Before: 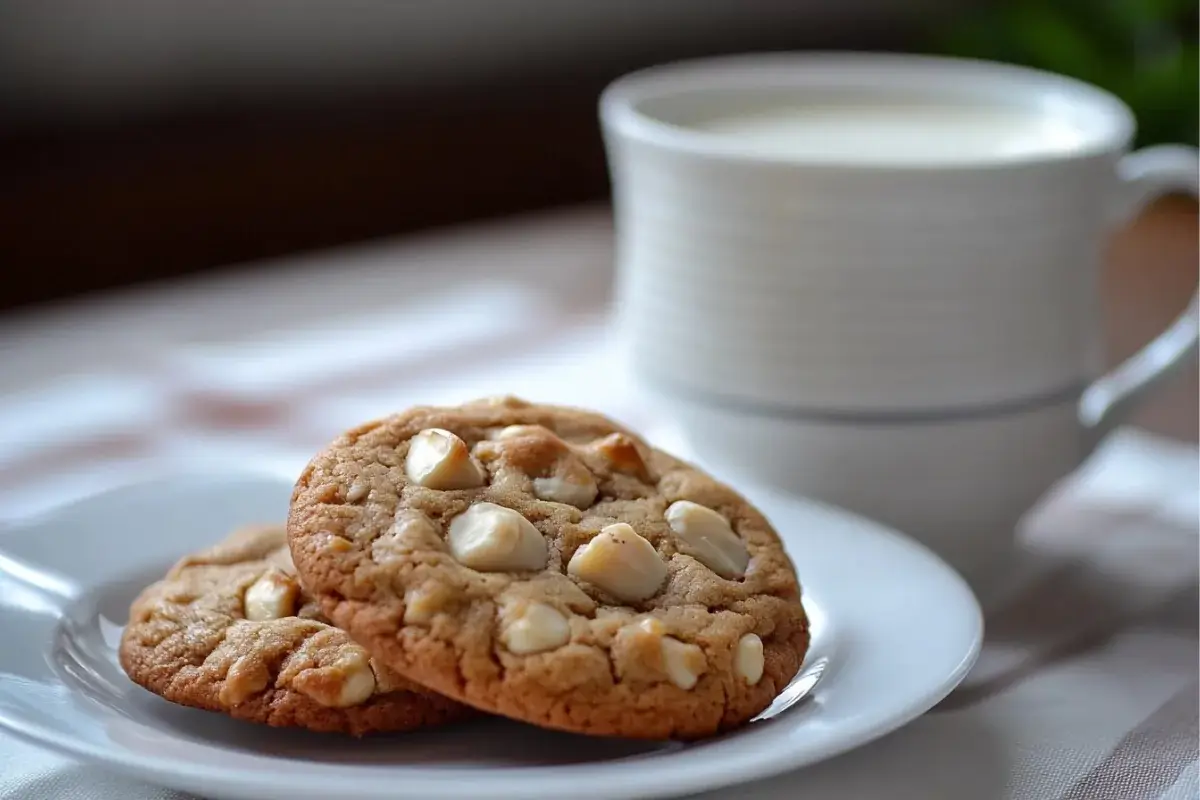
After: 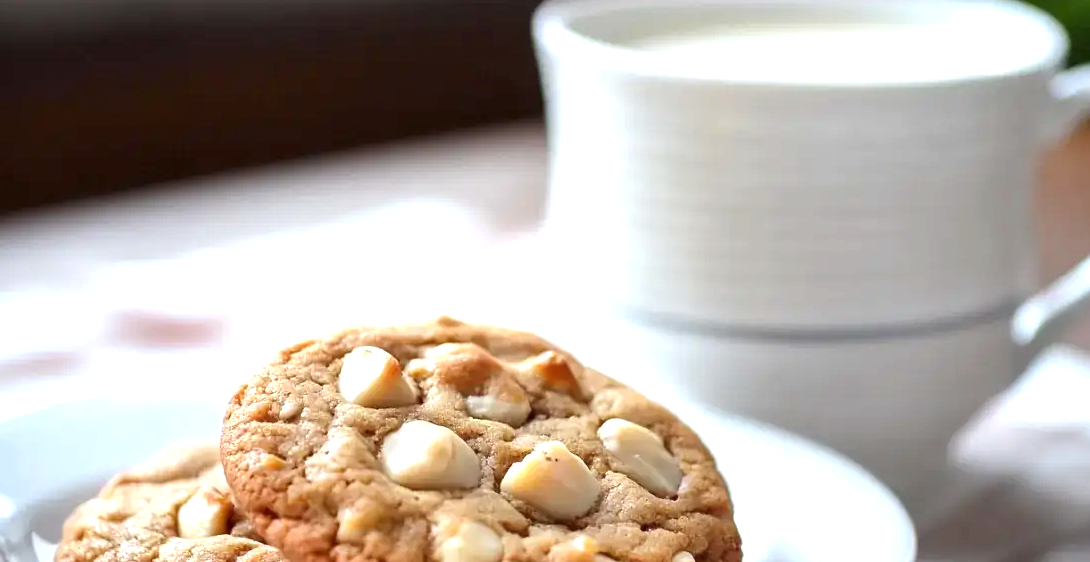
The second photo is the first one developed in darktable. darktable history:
exposure: black level correction 0, exposure 1.1 EV, compensate highlight preservation false
crop: left 5.596%, top 10.314%, right 3.534%, bottom 19.395%
